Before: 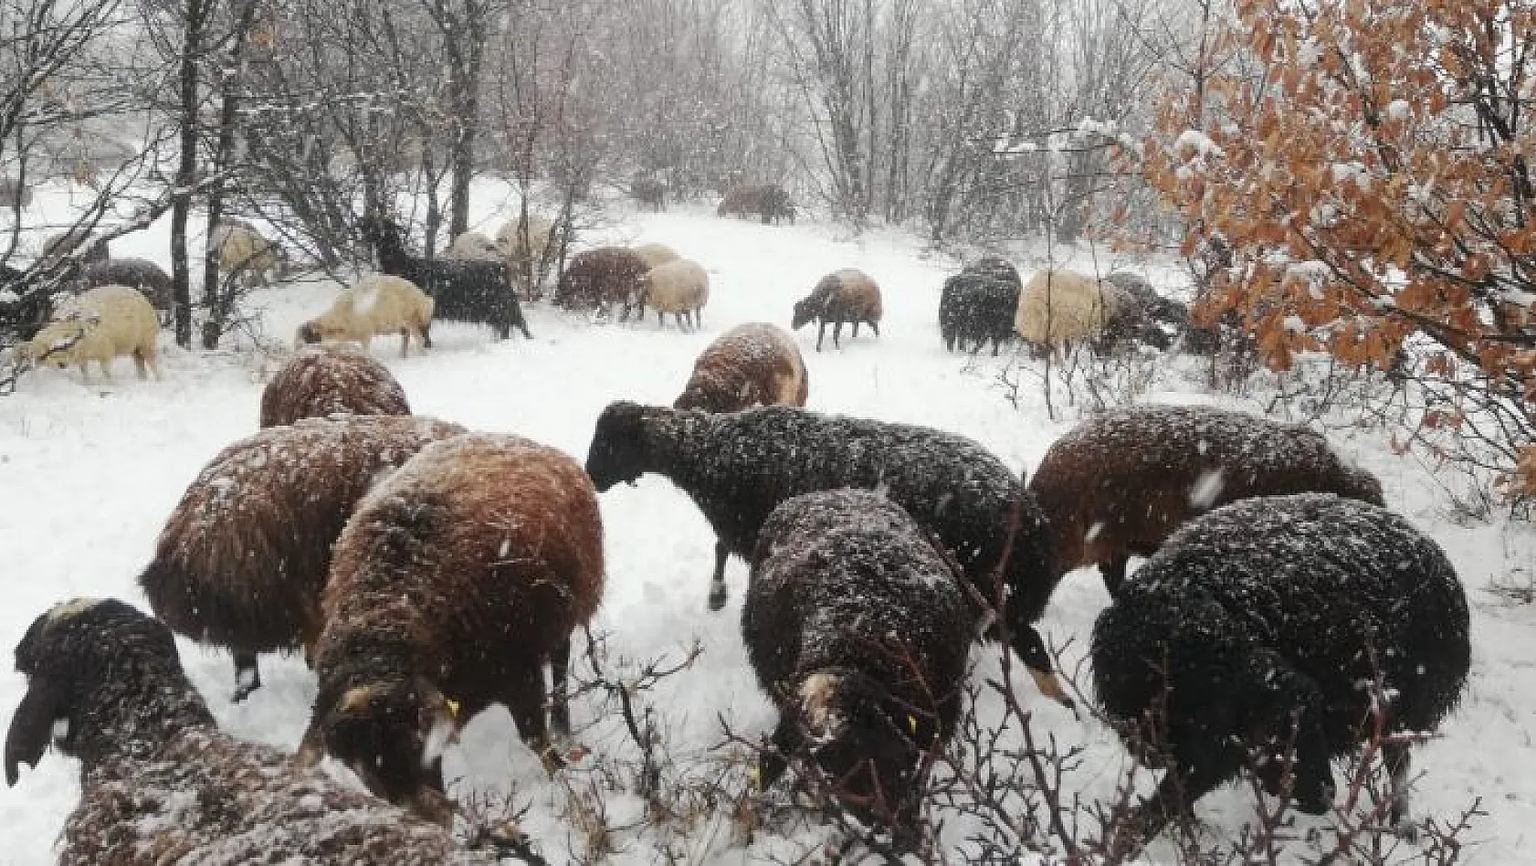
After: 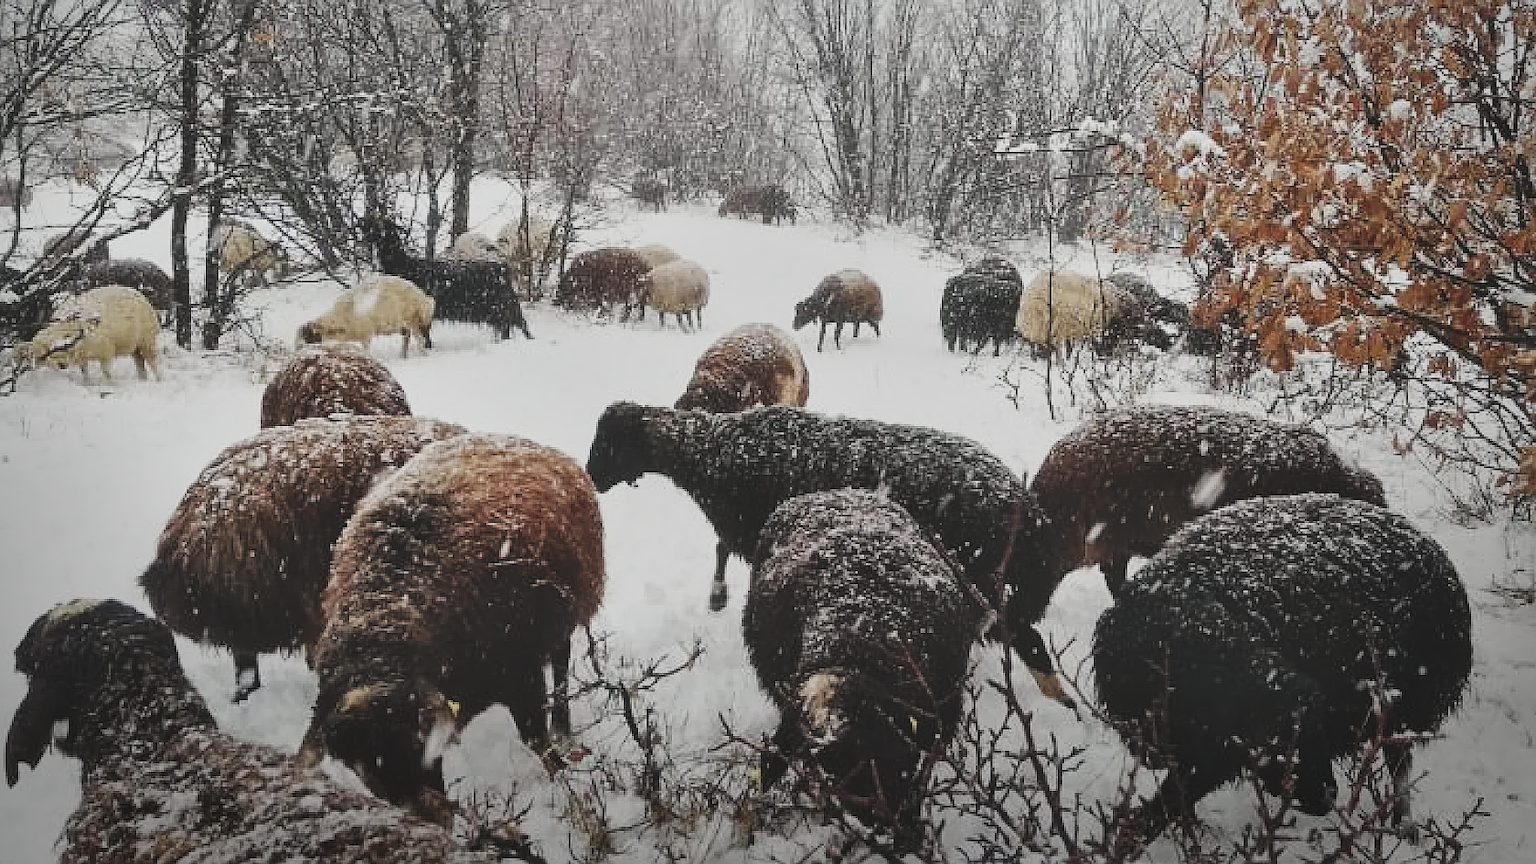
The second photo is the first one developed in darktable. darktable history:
tone curve: curves: ch0 [(0, 0.148) (0.191, 0.225) (0.712, 0.695) (0.864, 0.797) (1, 0.839)], preserve colors none
contrast brightness saturation: contrast 0.034, brightness -0.033
vignetting: fall-off start 81.7%, fall-off radius 62.22%, saturation -0.019, center (-0.056, -0.358), automatic ratio true, width/height ratio 1.416
shadows and highlights: white point adjustment 0.075, soften with gaussian
local contrast: mode bilateral grid, contrast 20, coarseness 50, detail 150%, midtone range 0.2
sharpen: on, module defaults
